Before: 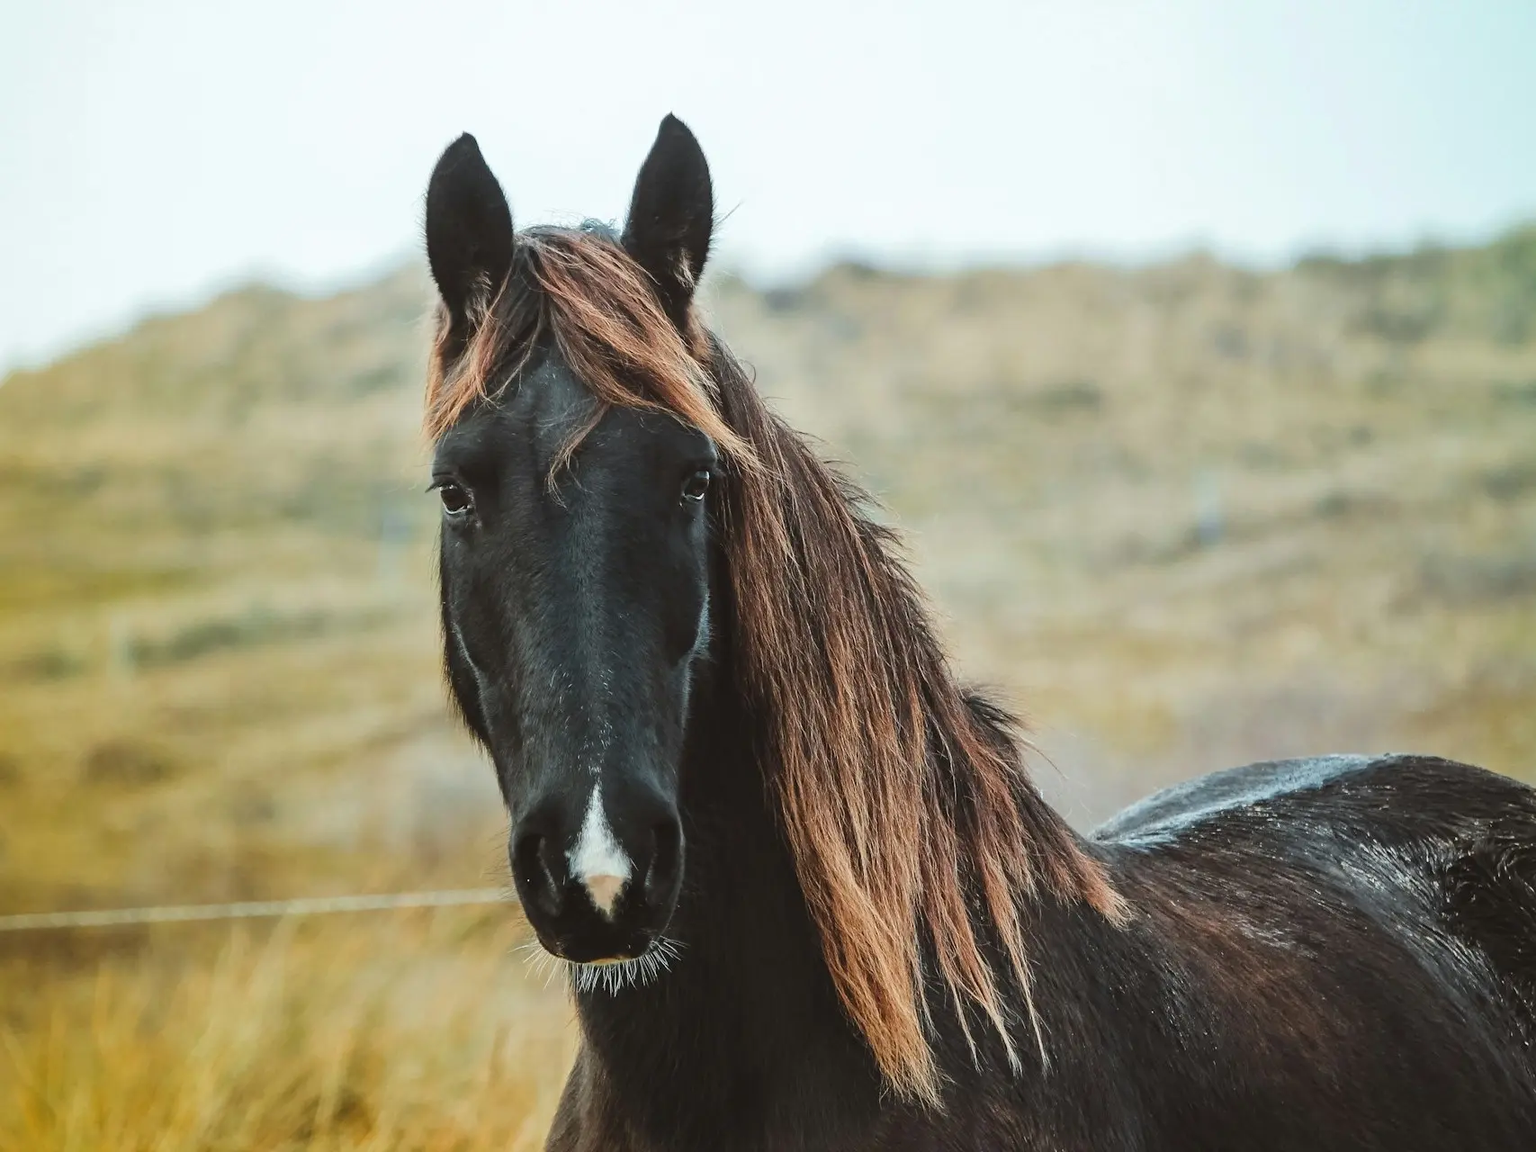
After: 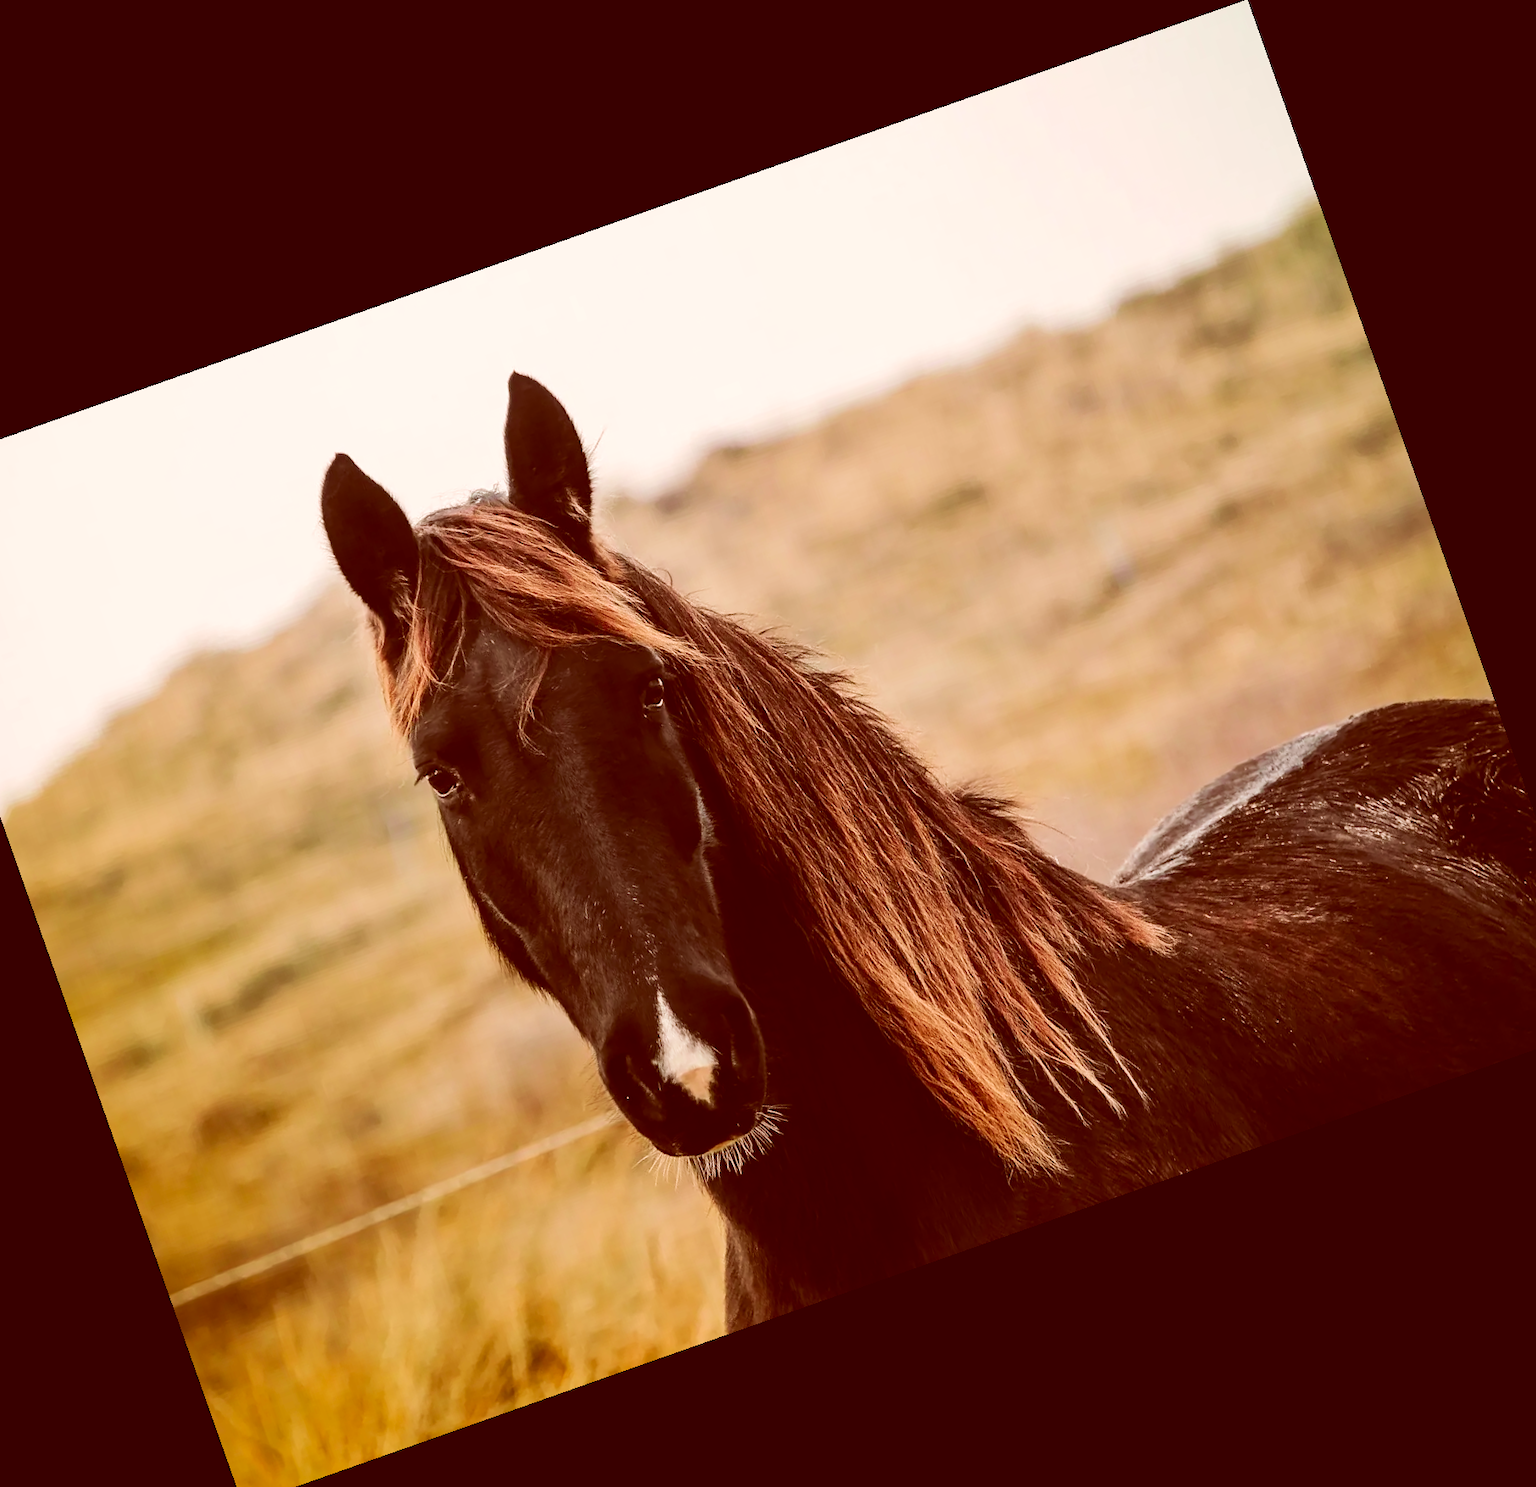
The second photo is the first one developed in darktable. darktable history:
velvia: on, module defaults
crop and rotate: angle 19.43°, left 6.812%, right 4.125%, bottom 1.087%
tone curve: curves: ch0 [(0, 0) (0.003, 0.003) (0.011, 0.011) (0.025, 0.022) (0.044, 0.039) (0.069, 0.055) (0.1, 0.074) (0.136, 0.101) (0.177, 0.134) (0.224, 0.171) (0.277, 0.216) (0.335, 0.277) (0.399, 0.345) (0.468, 0.427) (0.543, 0.526) (0.623, 0.636) (0.709, 0.731) (0.801, 0.822) (0.898, 0.917) (1, 1)], preserve colors none
color correction: highlights a* 9.03, highlights b* 8.71, shadows a* 40, shadows b* 40, saturation 0.8
